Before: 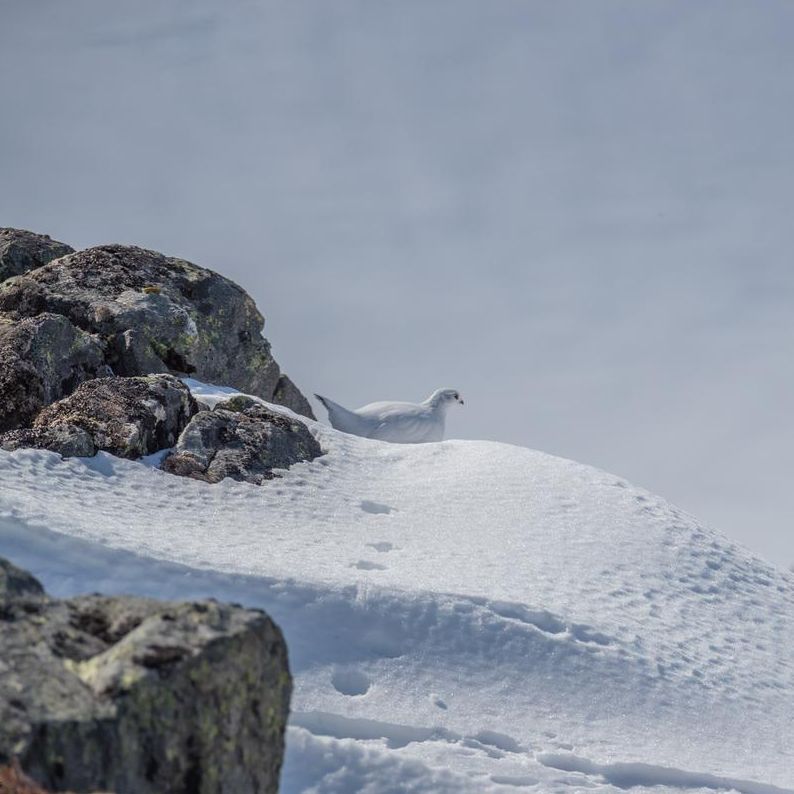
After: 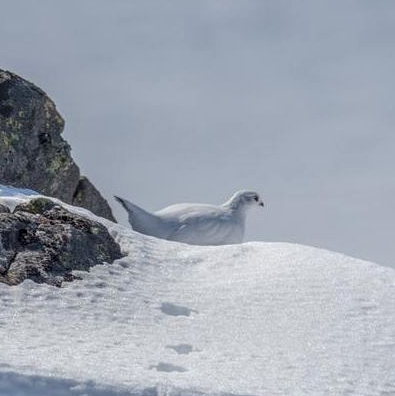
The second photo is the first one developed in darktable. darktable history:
crop: left 25.288%, top 25.018%, right 24.852%, bottom 25.025%
local contrast: on, module defaults
